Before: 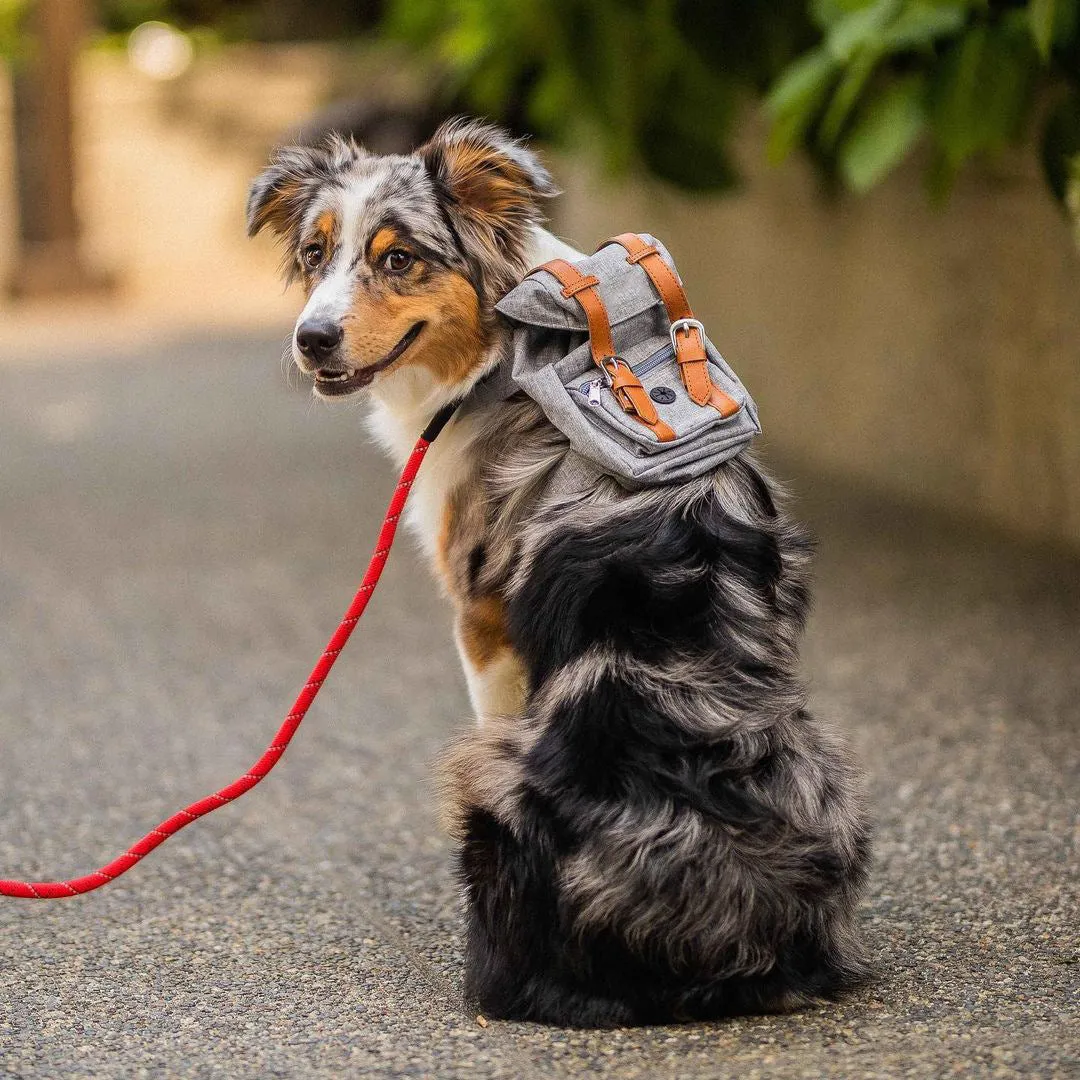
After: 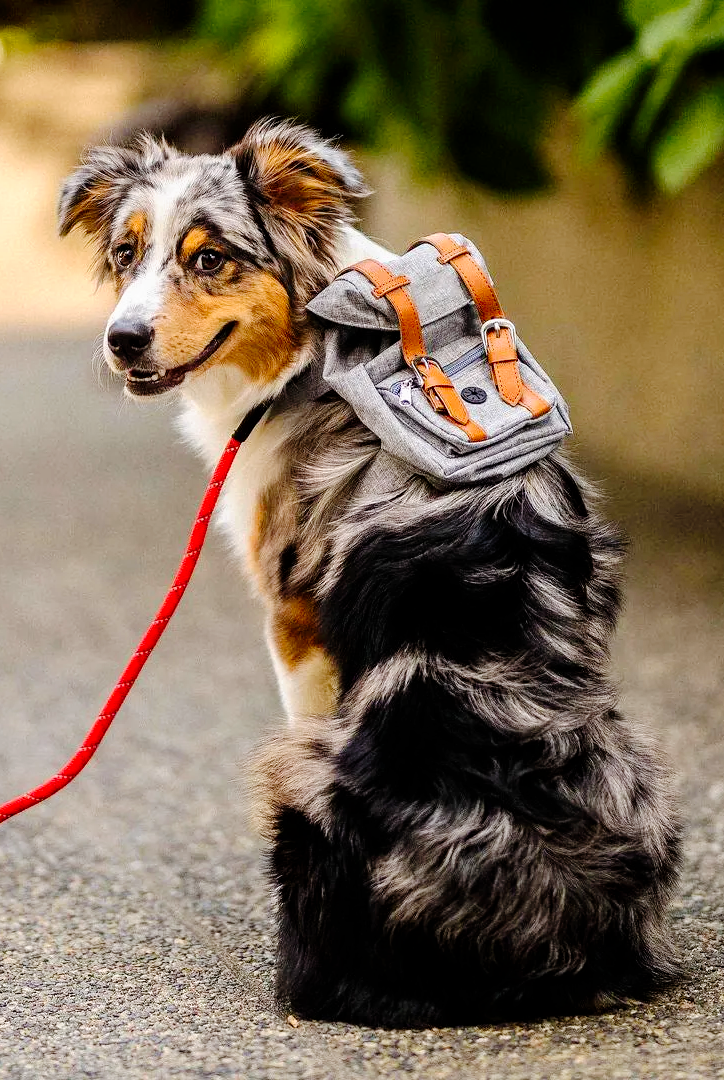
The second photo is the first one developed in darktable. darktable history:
tone curve: curves: ch0 [(0, 0) (0.003, 0) (0.011, 0.001) (0.025, 0.001) (0.044, 0.003) (0.069, 0.009) (0.1, 0.018) (0.136, 0.032) (0.177, 0.074) (0.224, 0.13) (0.277, 0.218) (0.335, 0.321) (0.399, 0.425) (0.468, 0.523) (0.543, 0.617) (0.623, 0.708) (0.709, 0.789) (0.801, 0.873) (0.898, 0.967) (1, 1)], preserve colors none
crop and rotate: left 17.536%, right 15.395%
